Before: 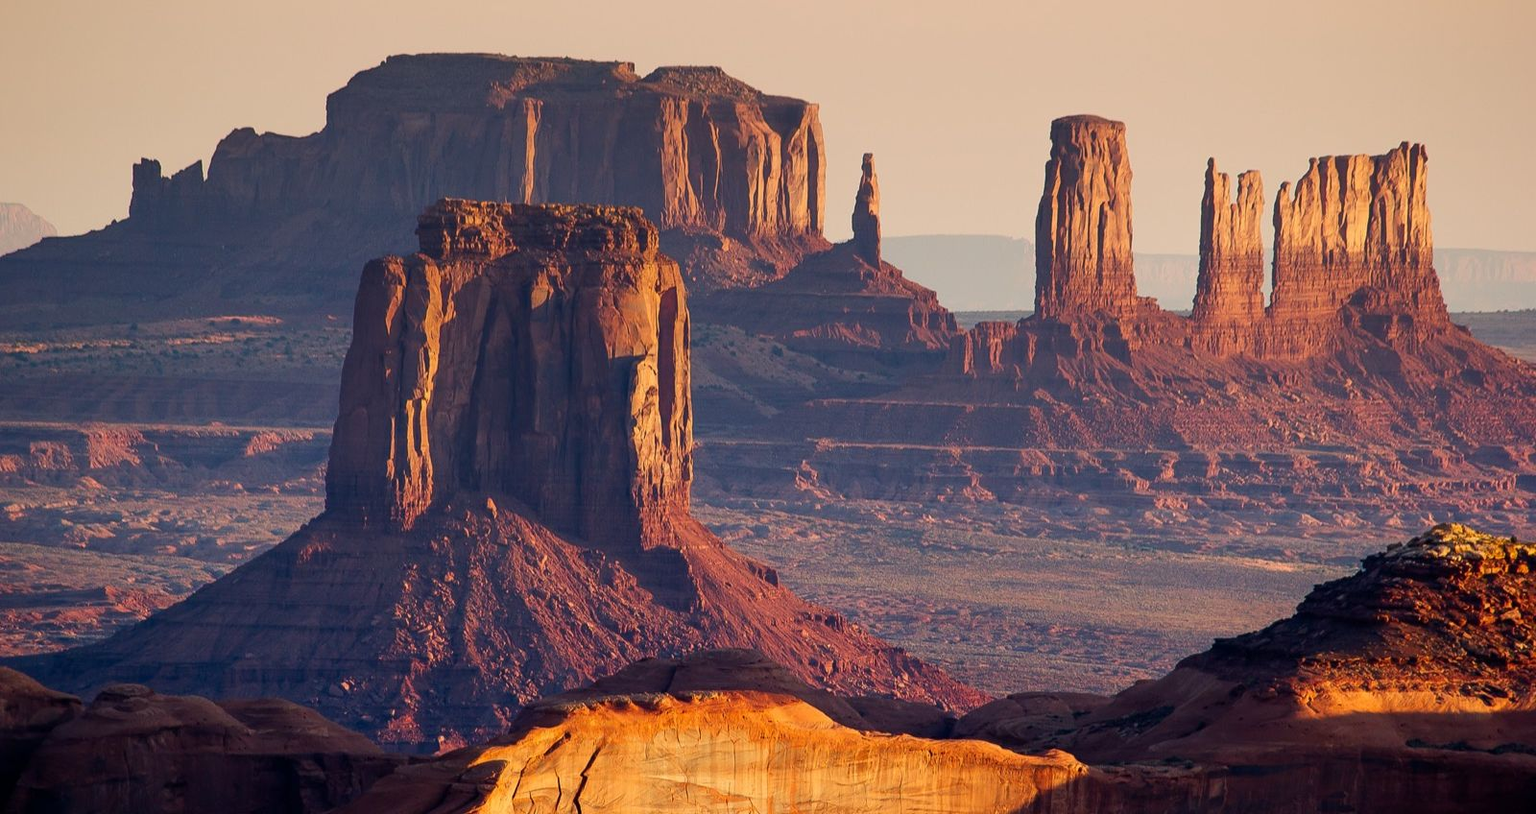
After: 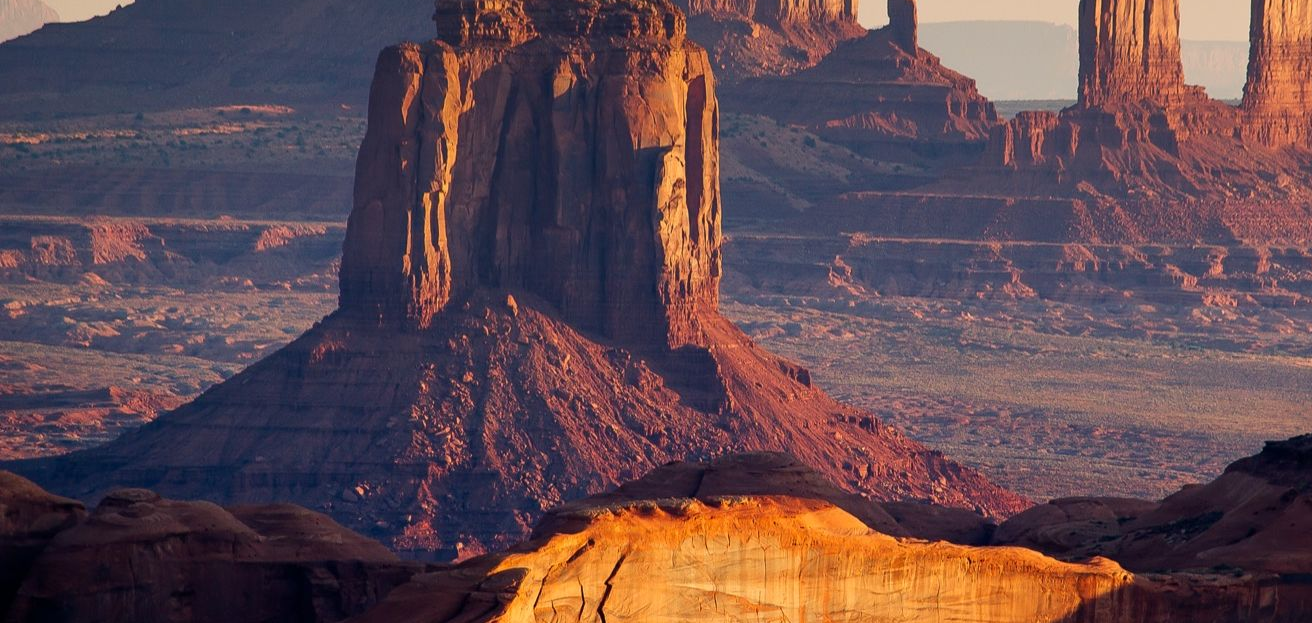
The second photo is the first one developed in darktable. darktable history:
crop: top 26.531%, right 17.959%
white balance: red 1.009, blue 0.985
